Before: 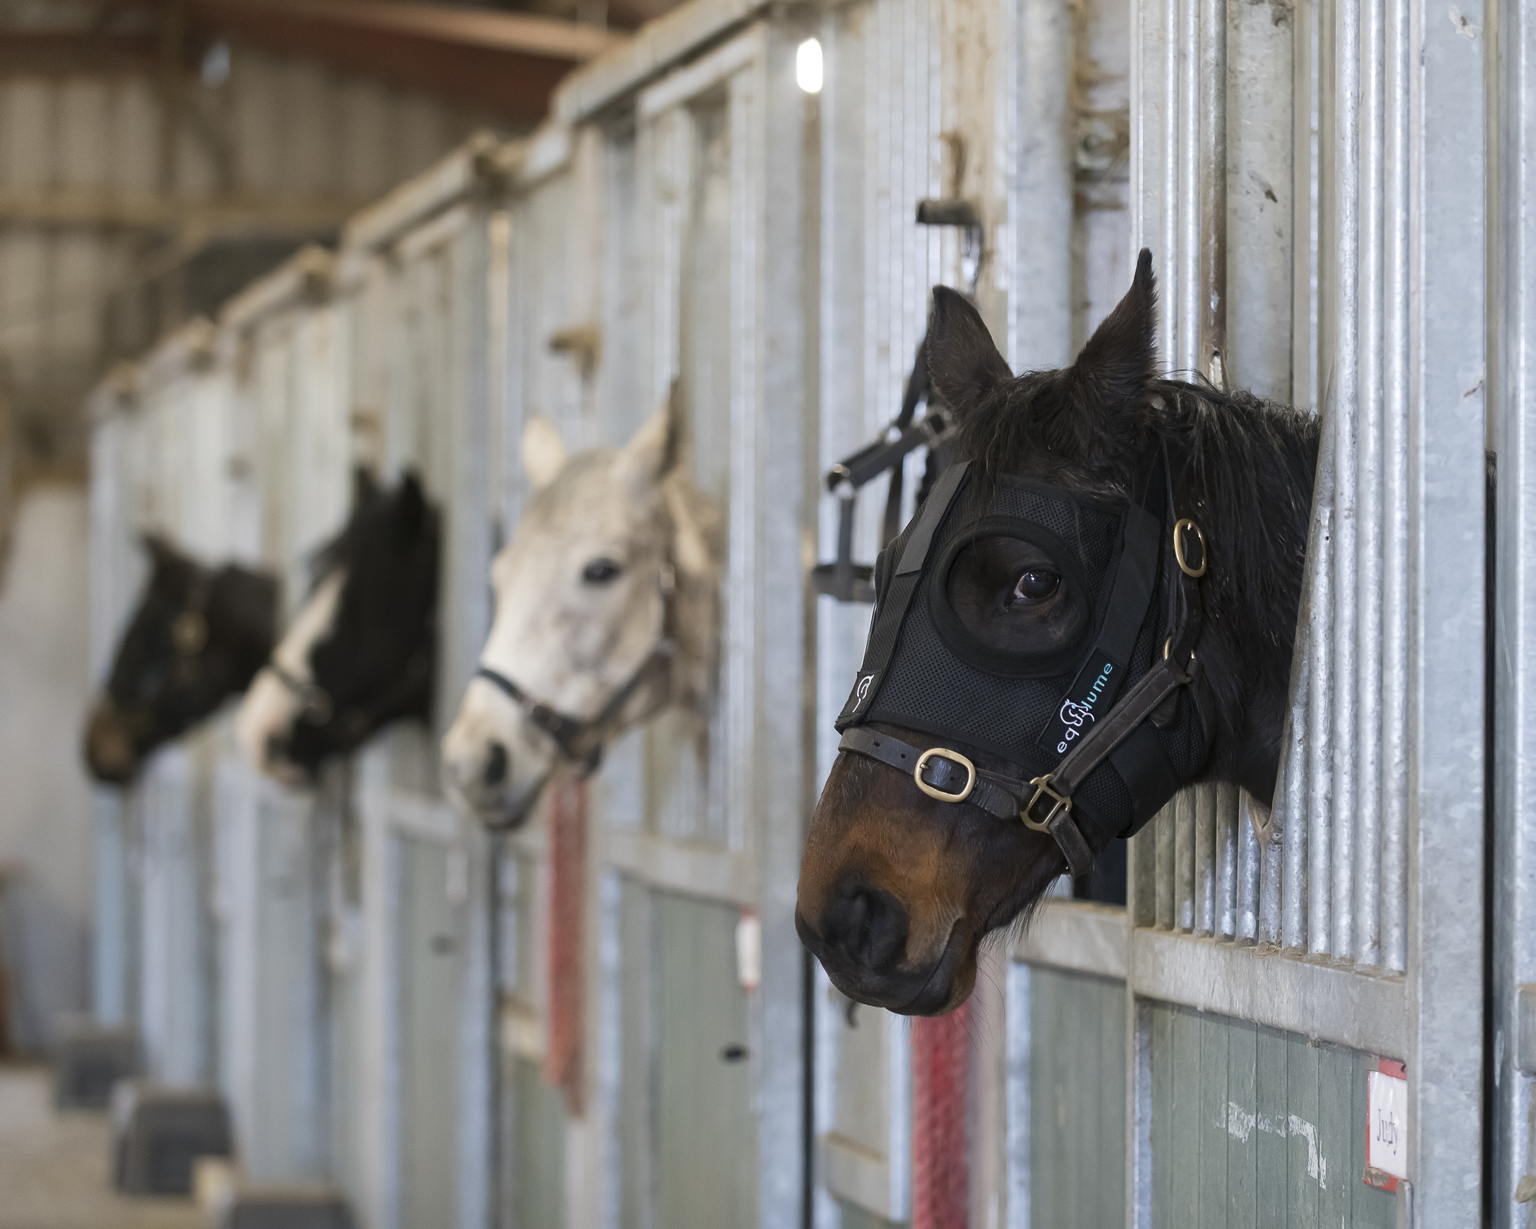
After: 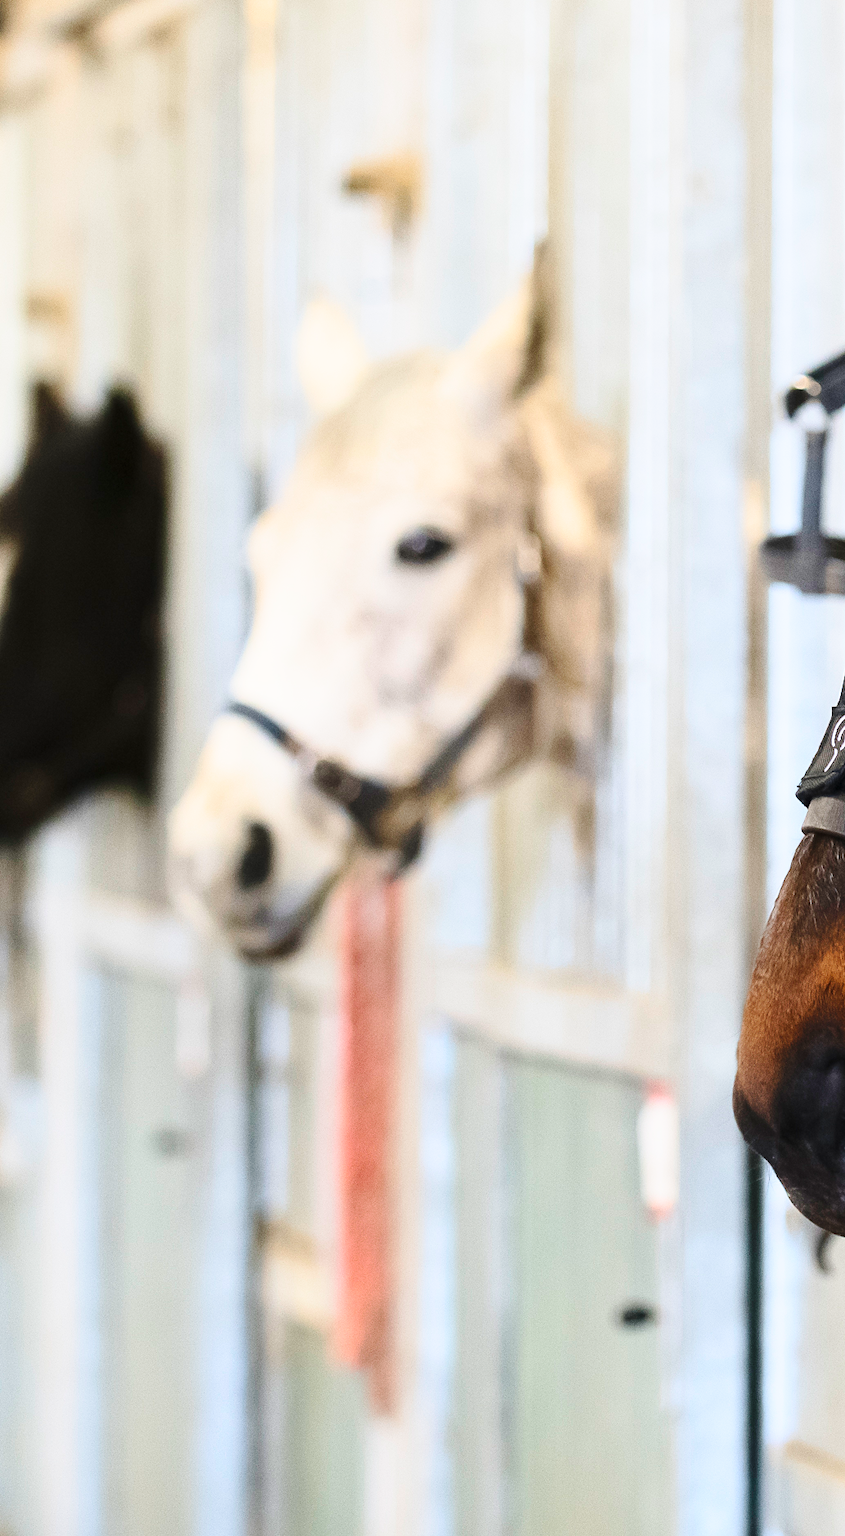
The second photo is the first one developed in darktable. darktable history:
base curve: curves: ch0 [(0, 0) (0.028, 0.03) (0.121, 0.232) (0.46, 0.748) (0.859, 0.968) (1, 1)], preserve colors none
contrast brightness saturation: contrast 0.225, brightness 0.109, saturation 0.287
crop and rotate: left 21.87%, top 18.649%, right 43.63%, bottom 2.989%
